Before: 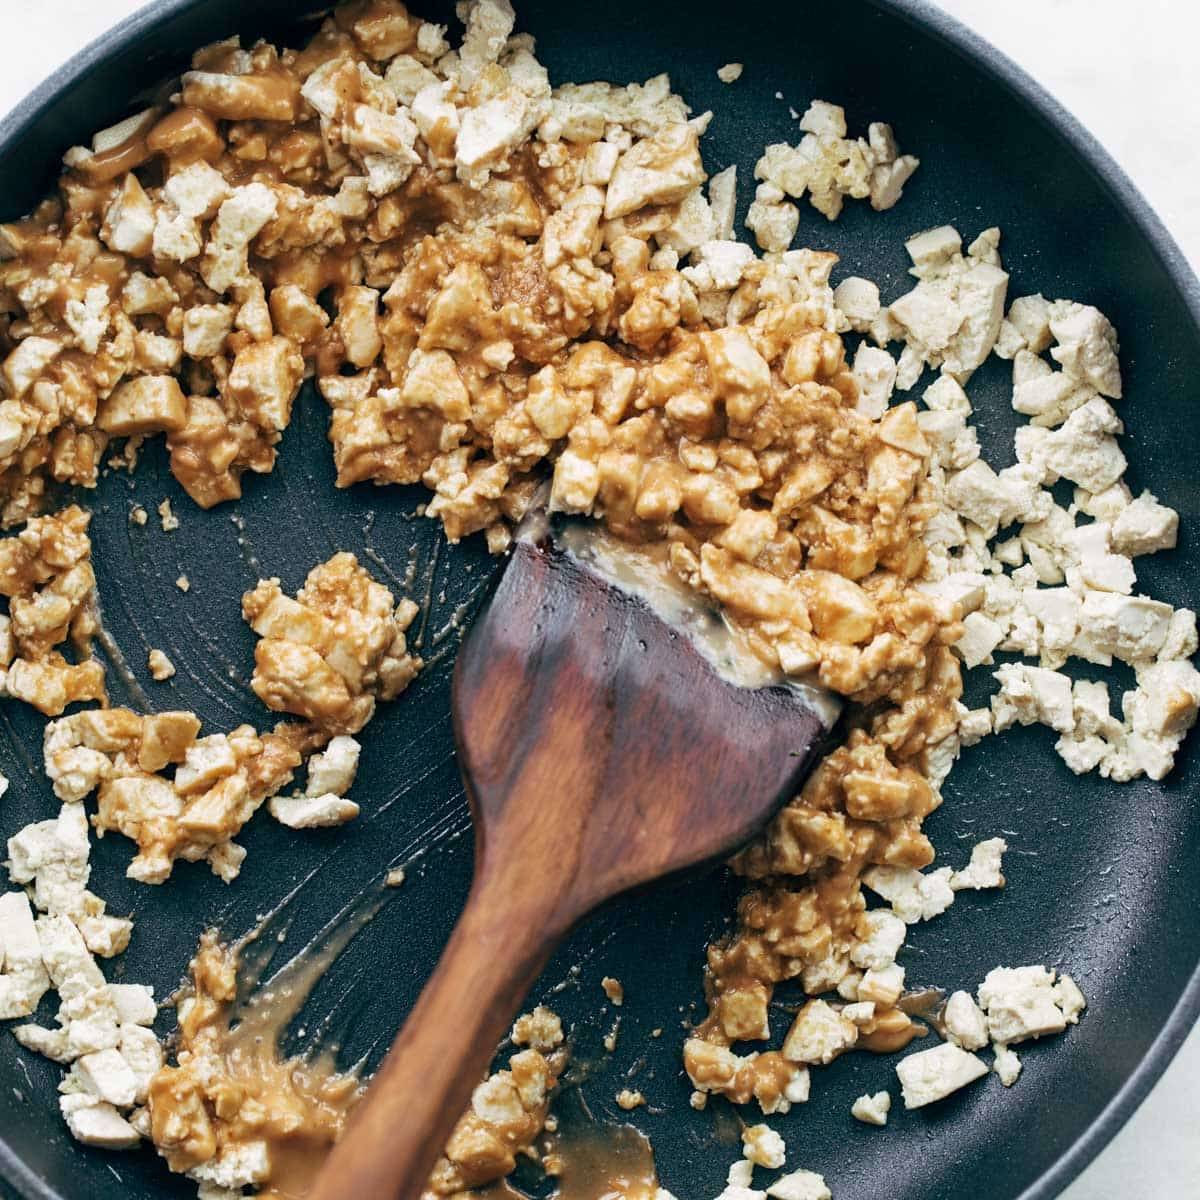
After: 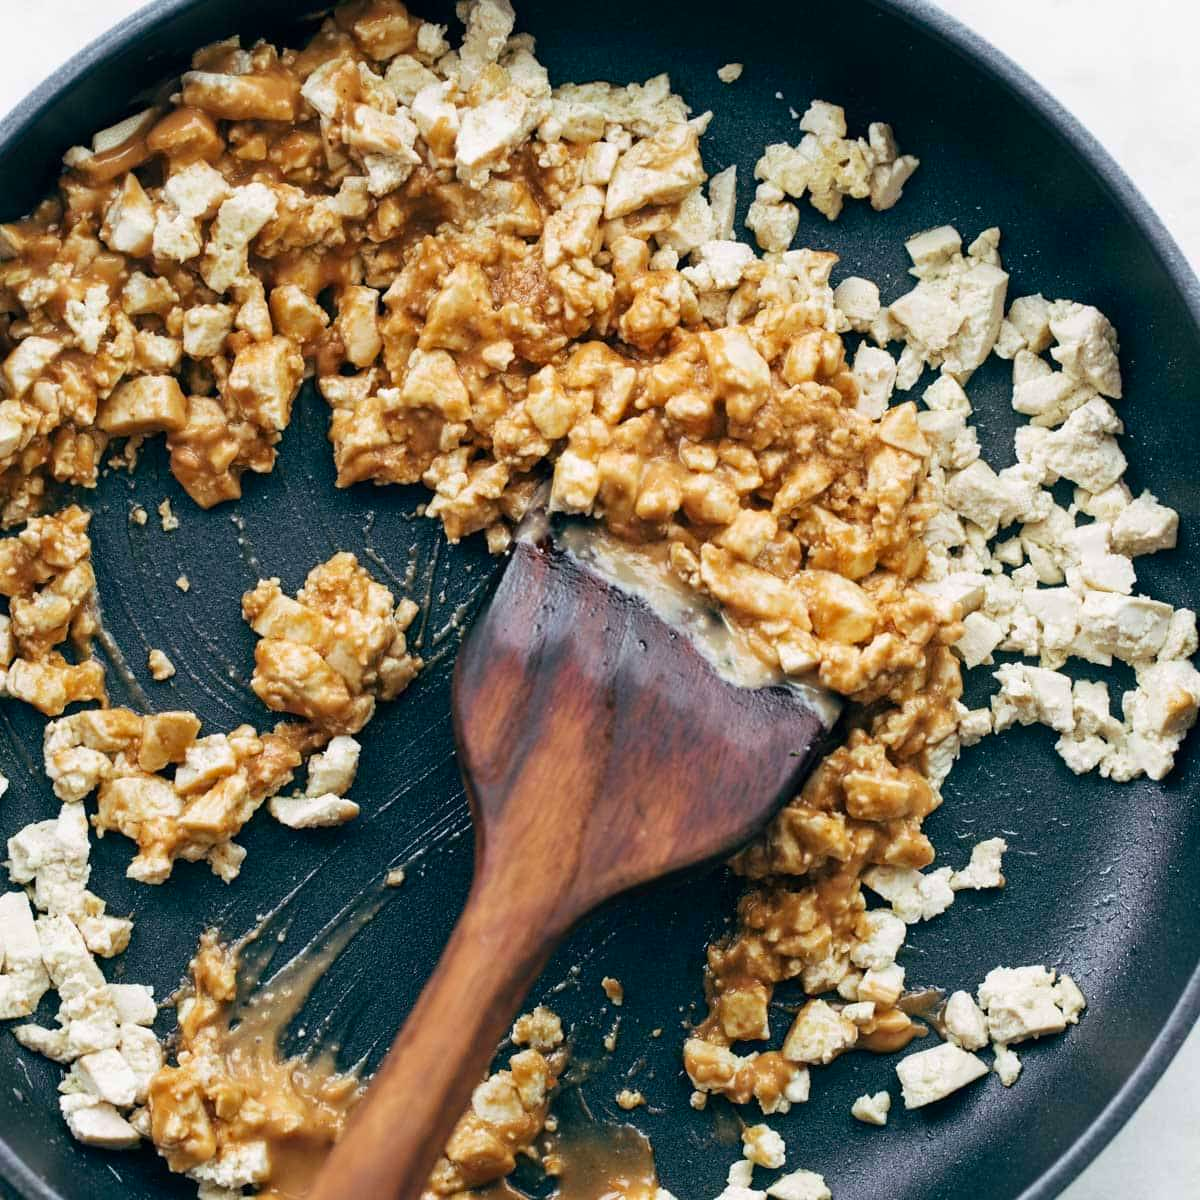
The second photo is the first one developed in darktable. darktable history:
contrast brightness saturation: contrast 0.04, saturation 0.151
